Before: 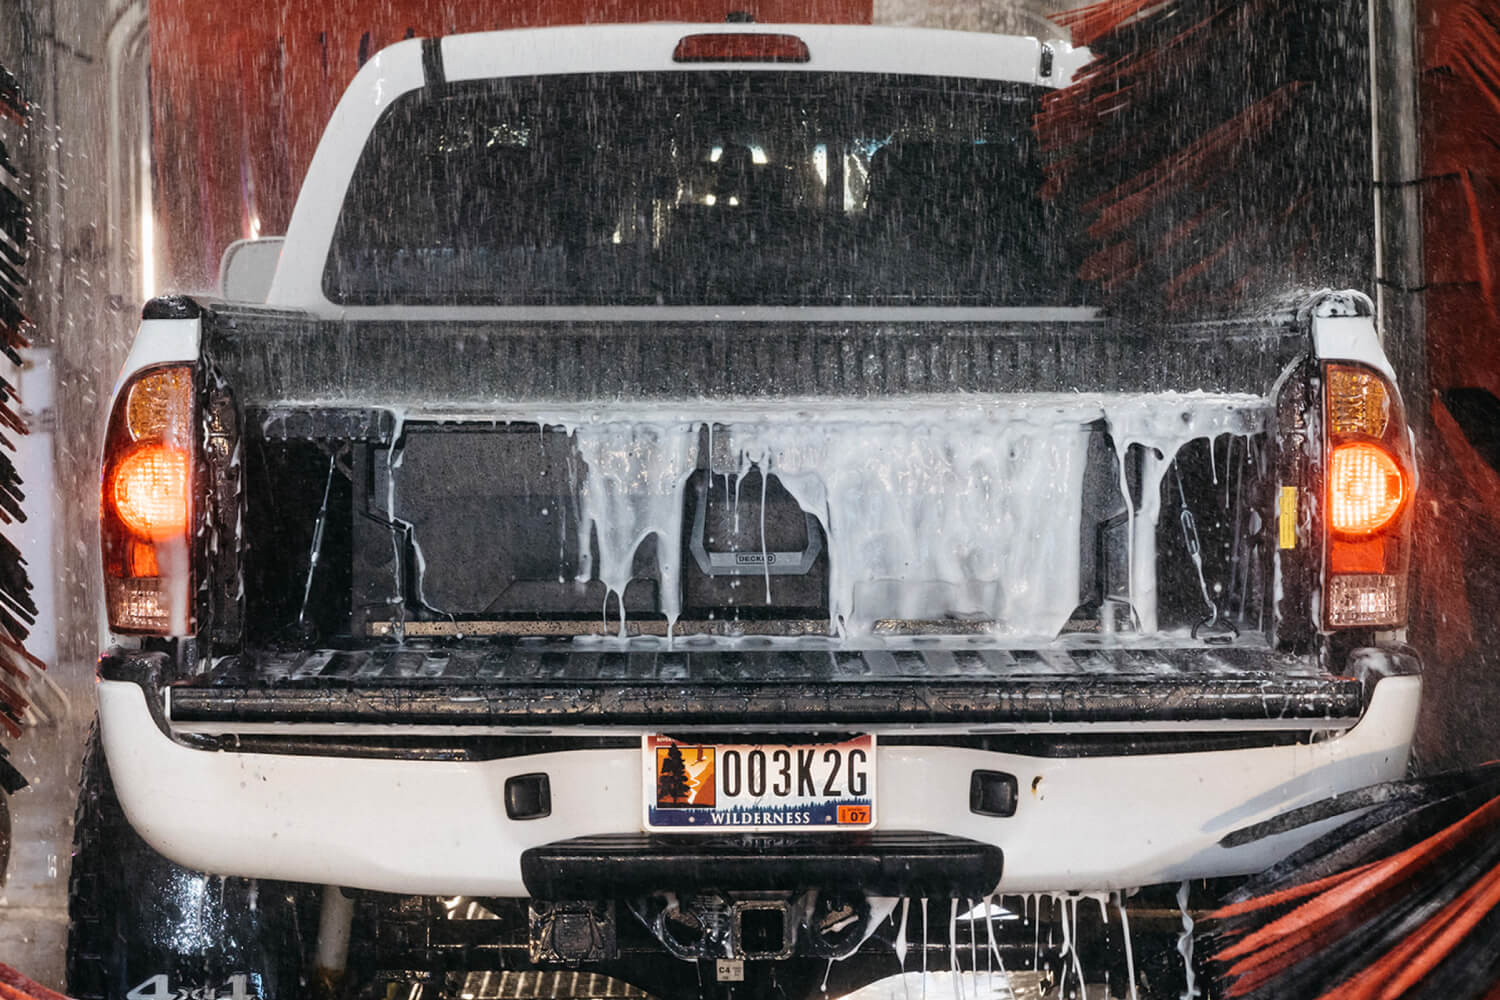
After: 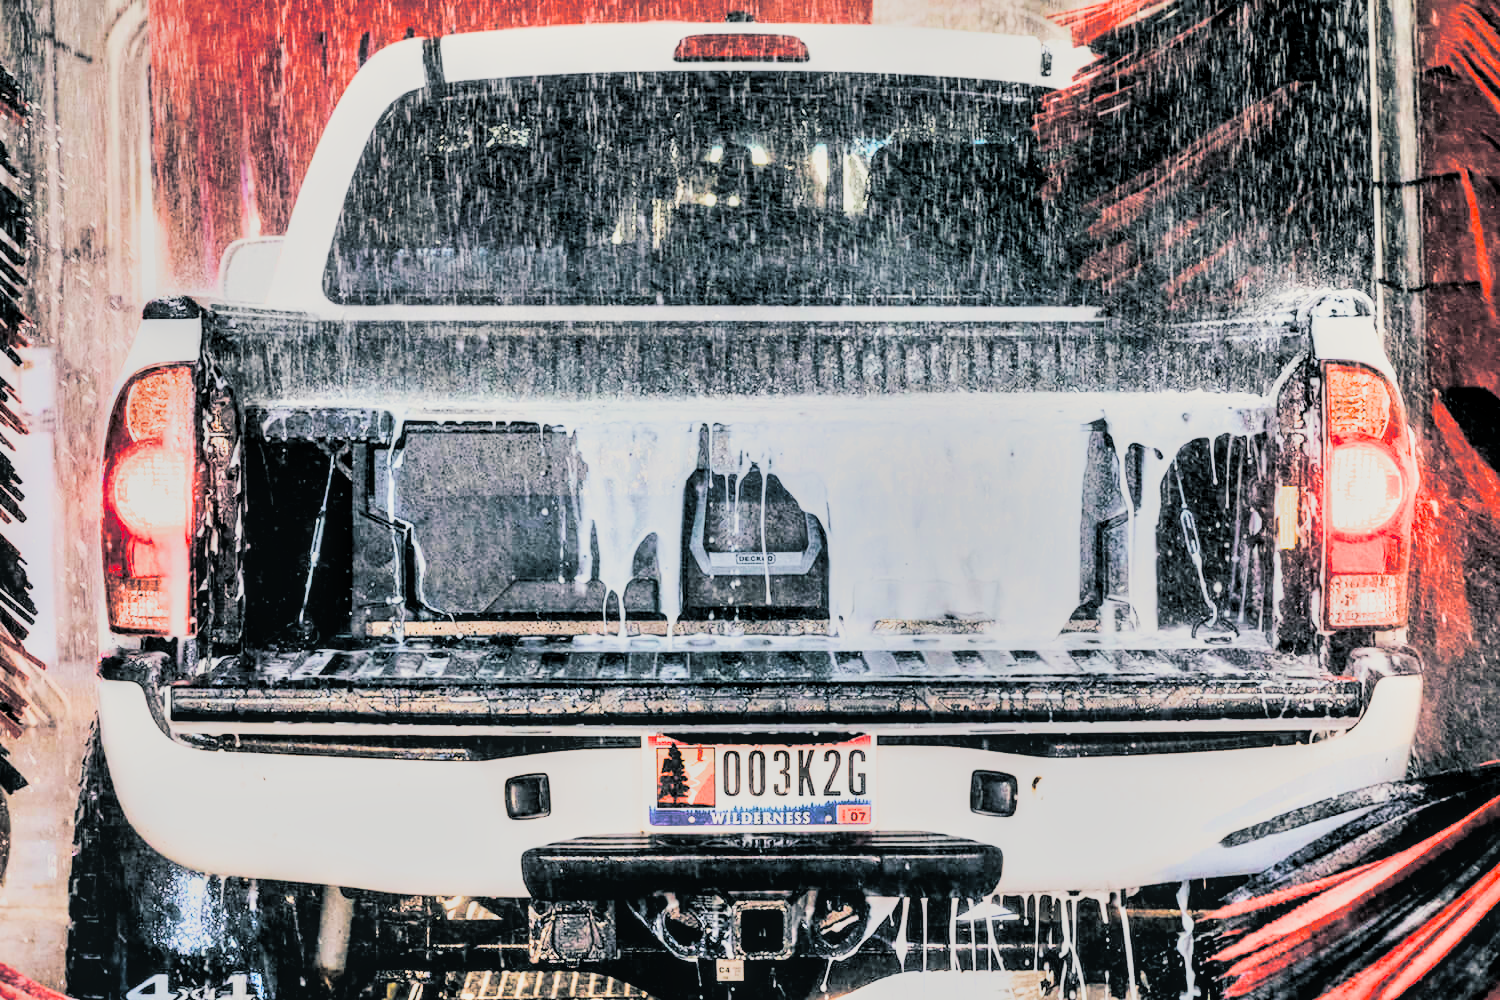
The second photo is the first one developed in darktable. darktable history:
filmic rgb: black relative exposure -5 EV, hardness 2.88, contrast 1.3, highlights saturation mix -10%
exposure: black level correction 0.005, exposure 2.084 EV, compensate highlight preservation false
contrast brightness saturation: contrast 0.2, brightness 0.16, saturation 0.22
local contrast: on, module defaults
split-toning: shadows › hue 205.2°, shadows › saturation 0.29, highlights › hue 50.4°, highlights › saturation 0.38, balance -49.9
shadows and highlights: shadows 80.73, white point adjustment -9.07, highlights -61.46, soften with gaussian
